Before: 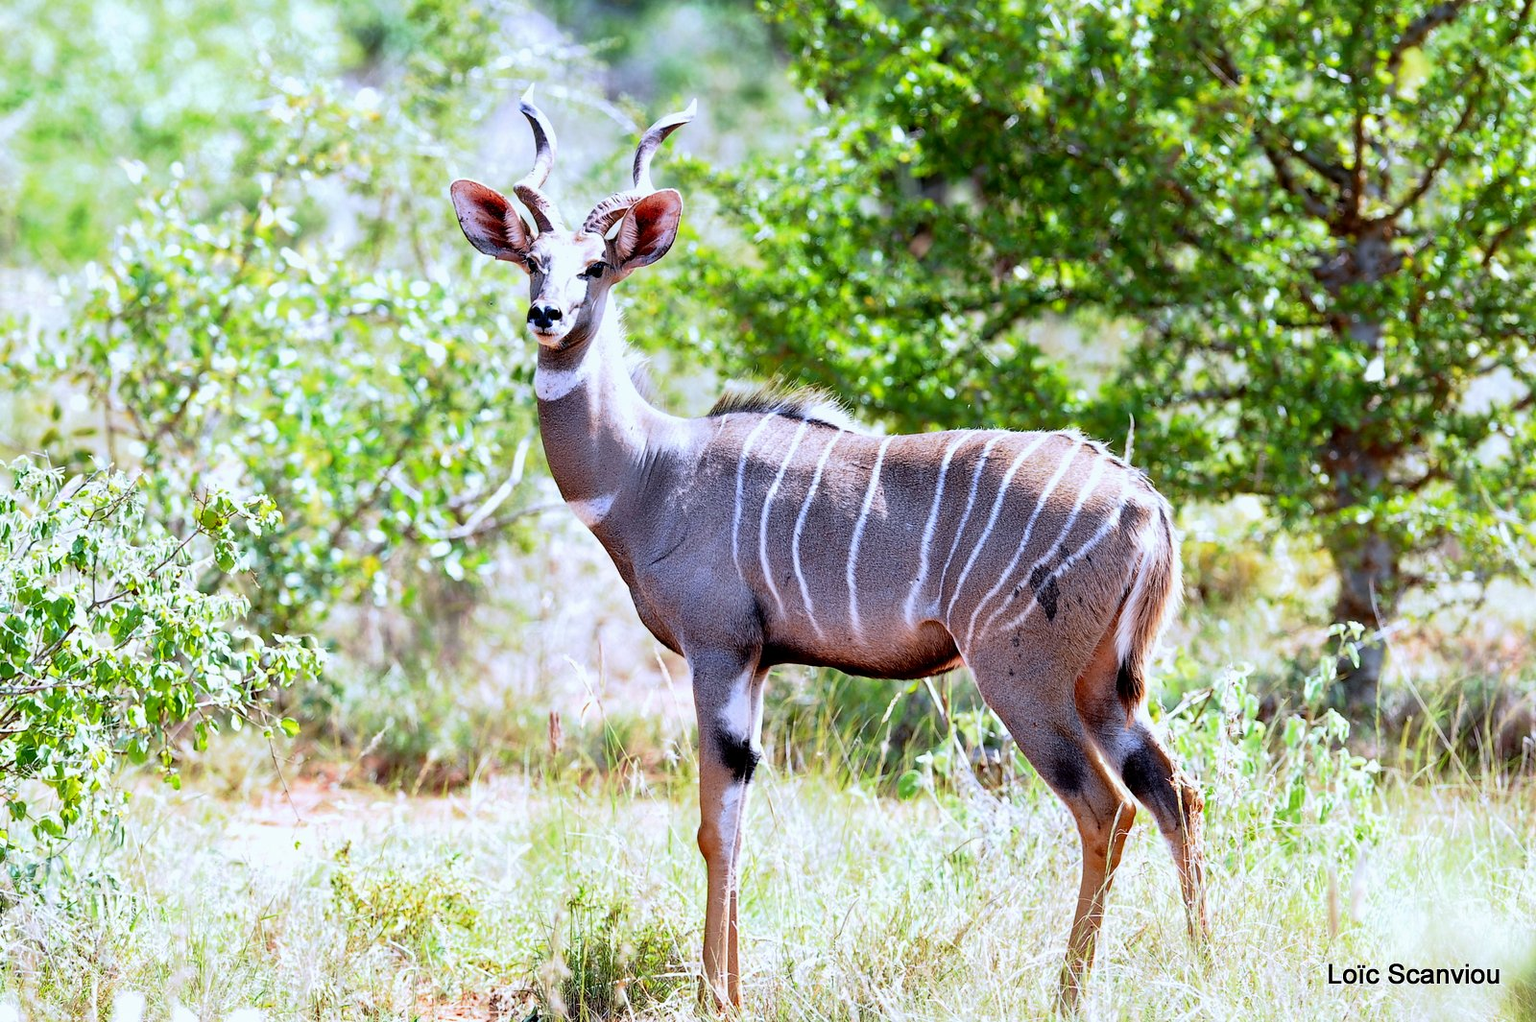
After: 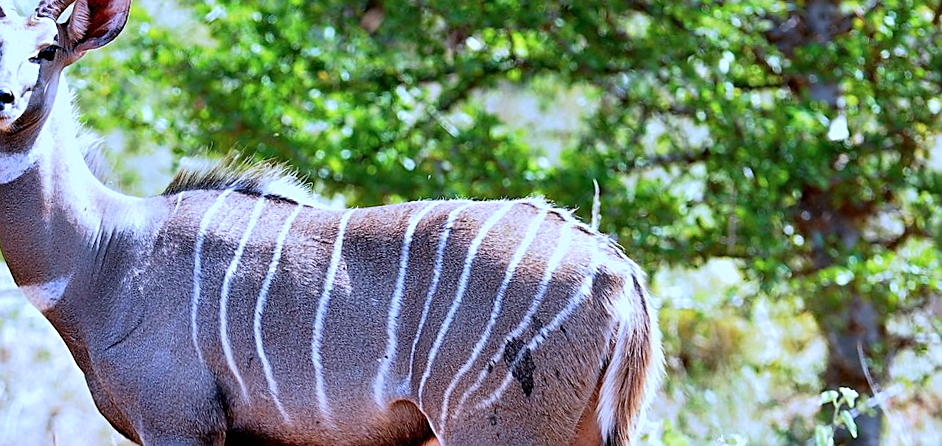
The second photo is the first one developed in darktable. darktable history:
rotate and perspective: rotation -1.68°, lens shift (vertical) -0.146, crop left 0.049, crop right 0.912, crop top 0.032, crop bottom 0.96
shadows and highlights: shadows color adjustment 97.66%, soften with gaussian
crop: left 36.005%, top 18.293%, right 0.31%, bottom 38.444%
color calibration: x 0.37, y 0.382, temperature 4313.32 K
sharpen: on, module defaults
rgb levels: preserve colors max RGB
